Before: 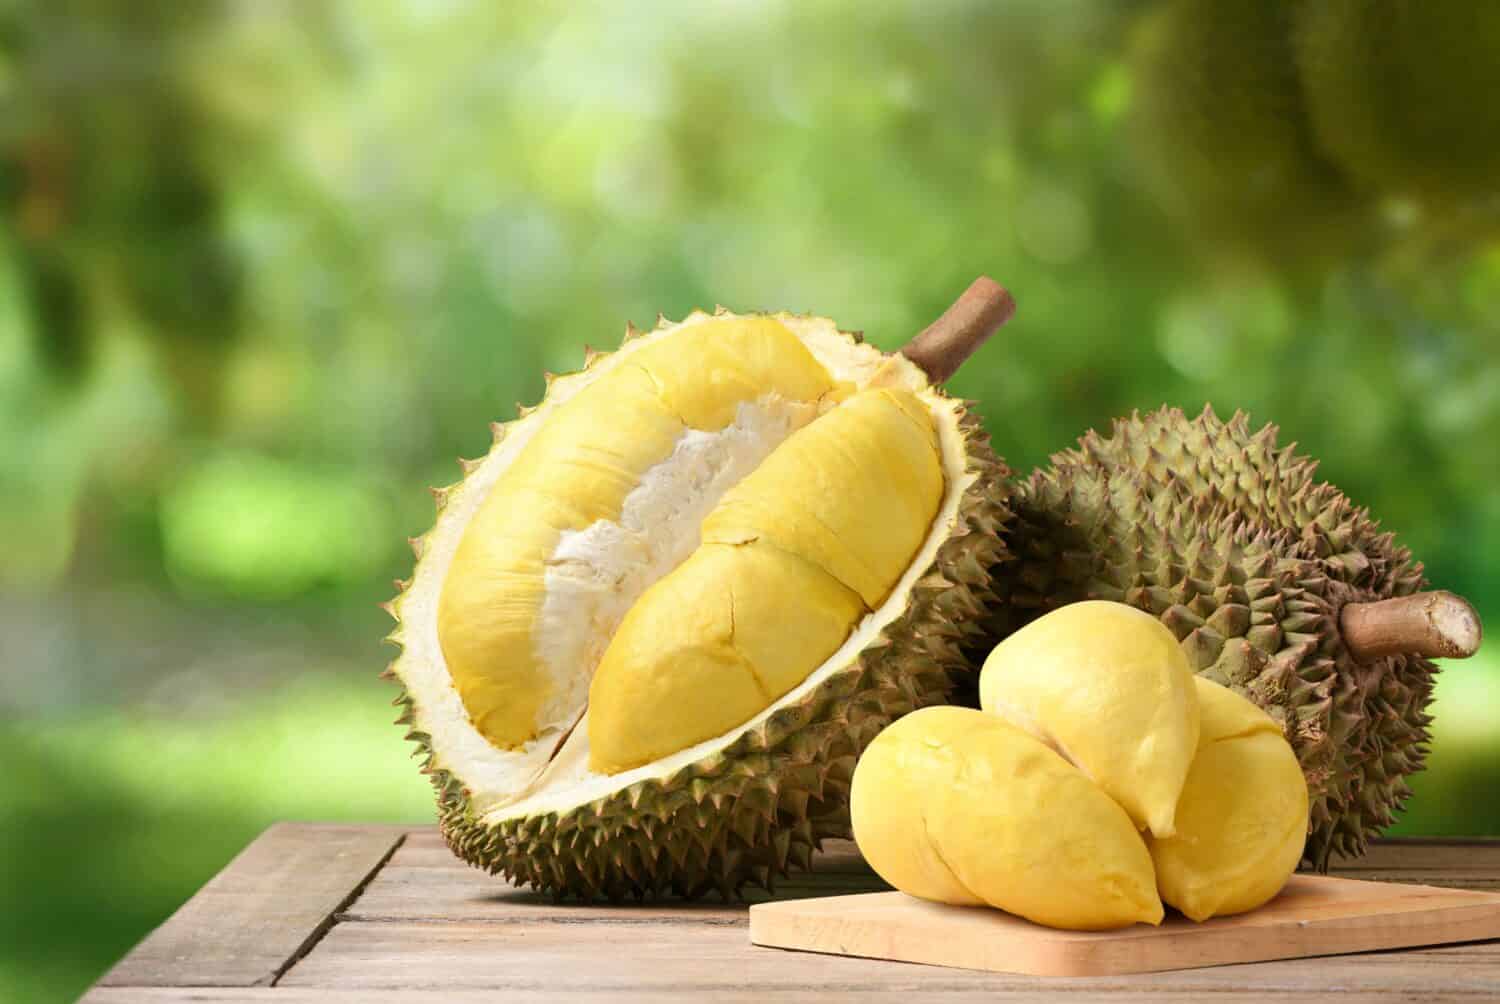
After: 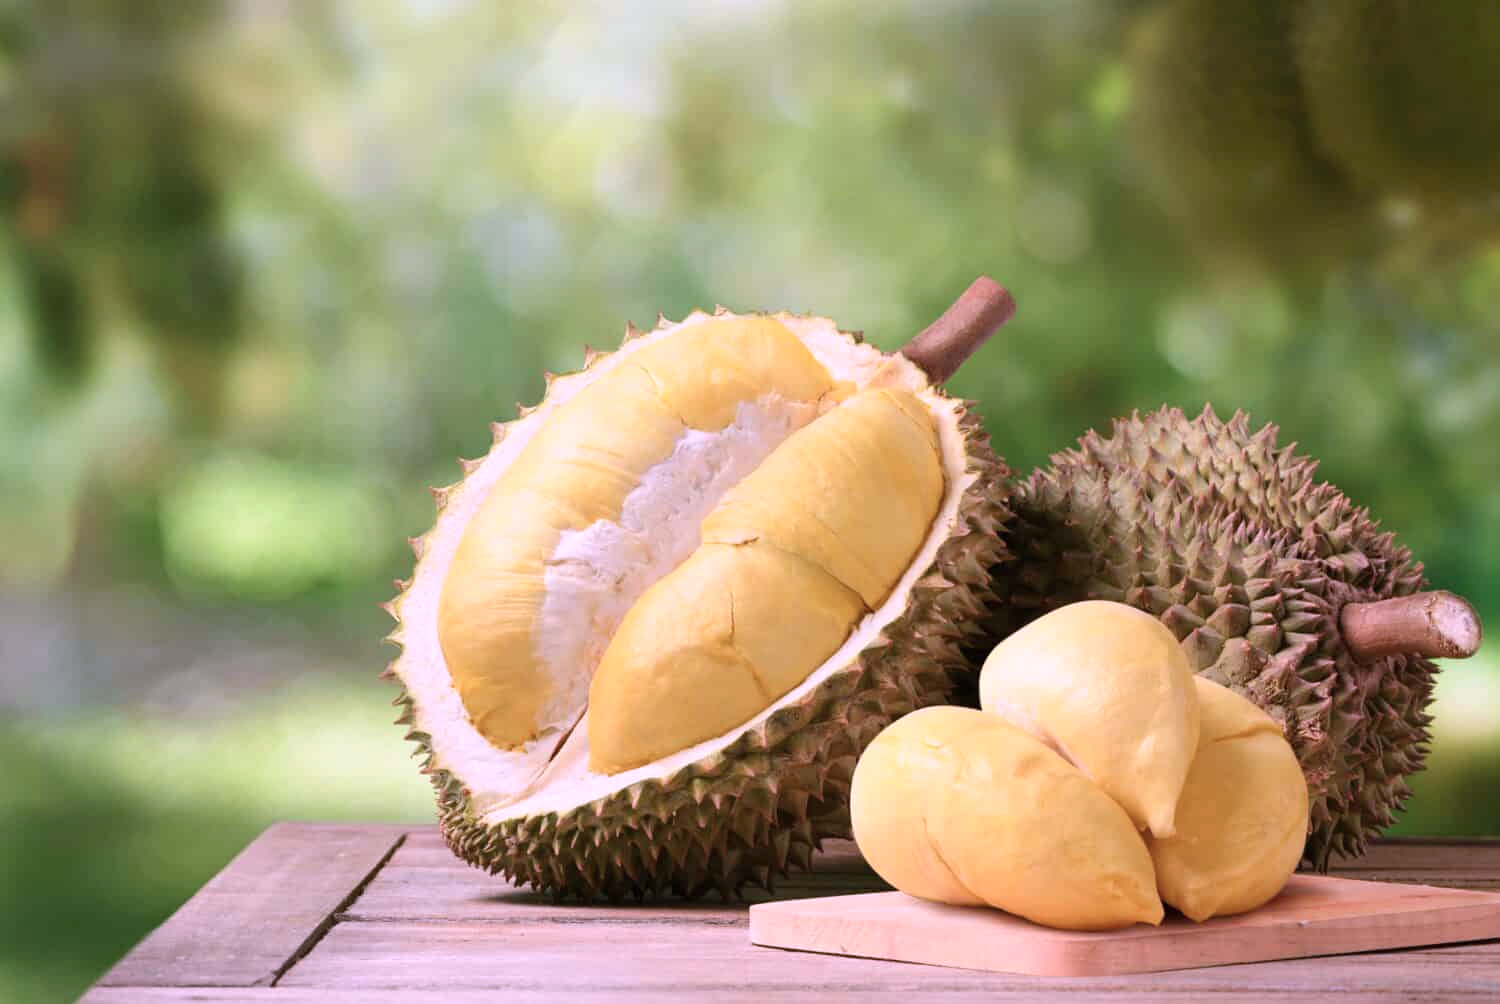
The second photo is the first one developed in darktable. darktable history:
color correction: highlights a* 15.16, highlights b* -25.1
